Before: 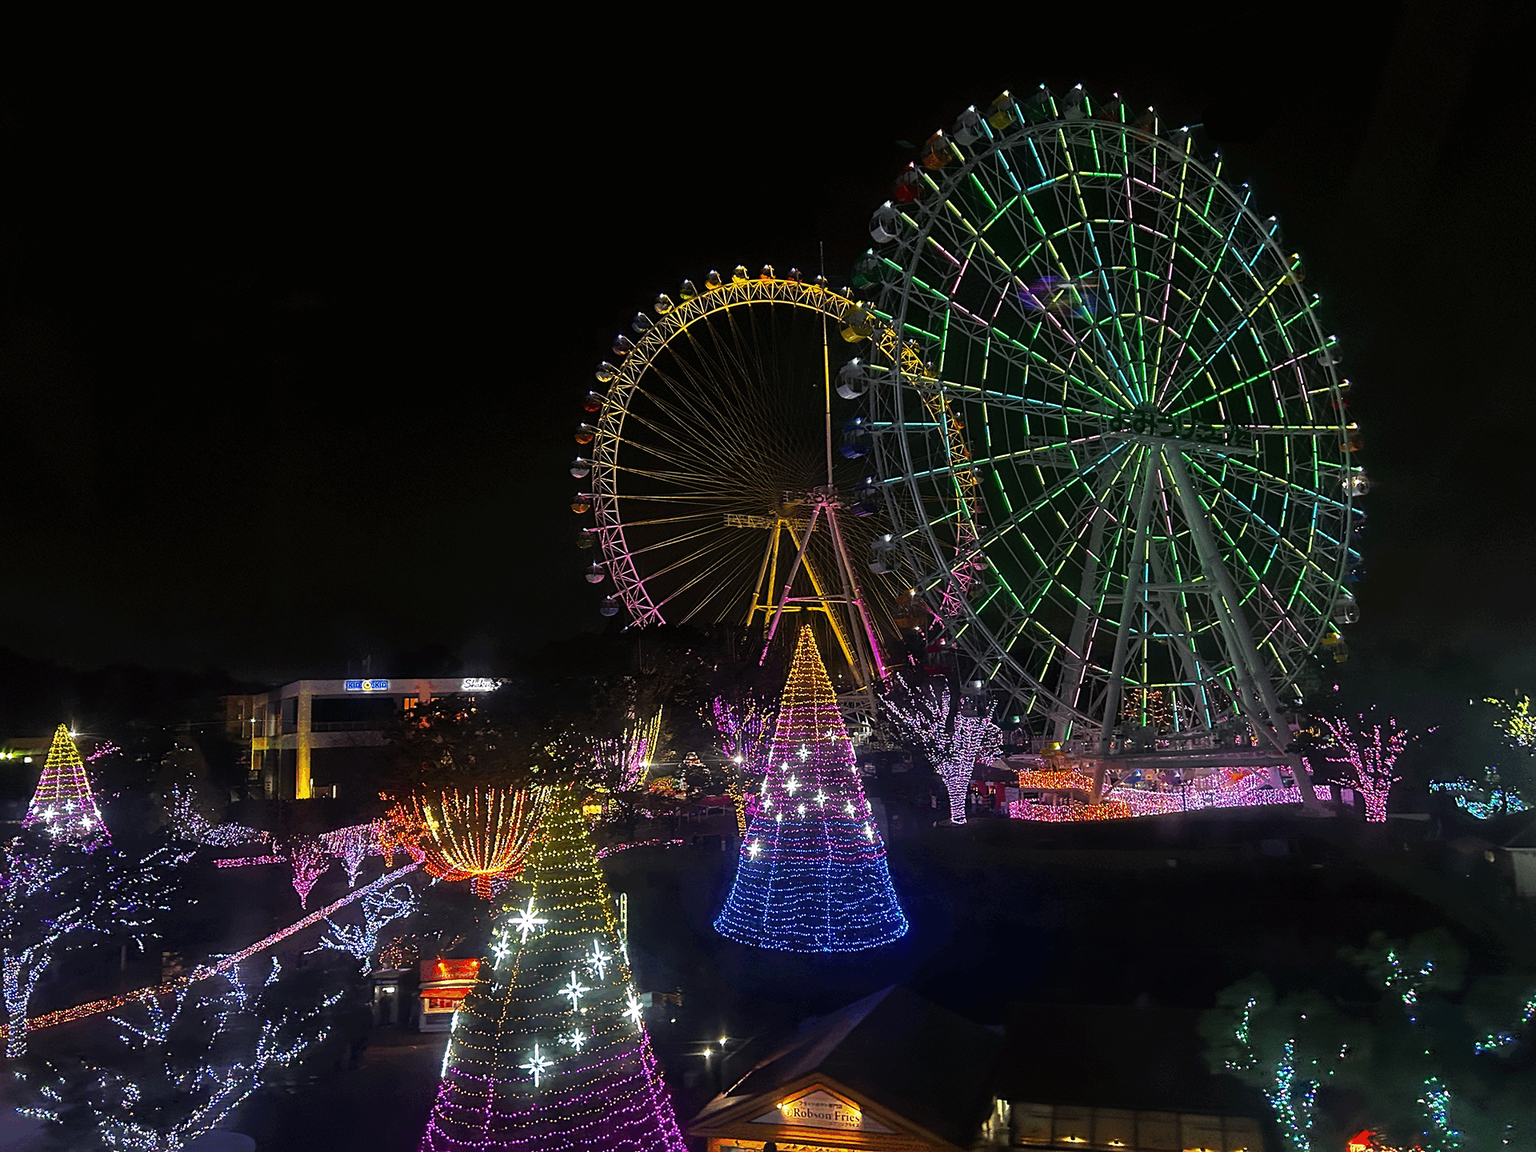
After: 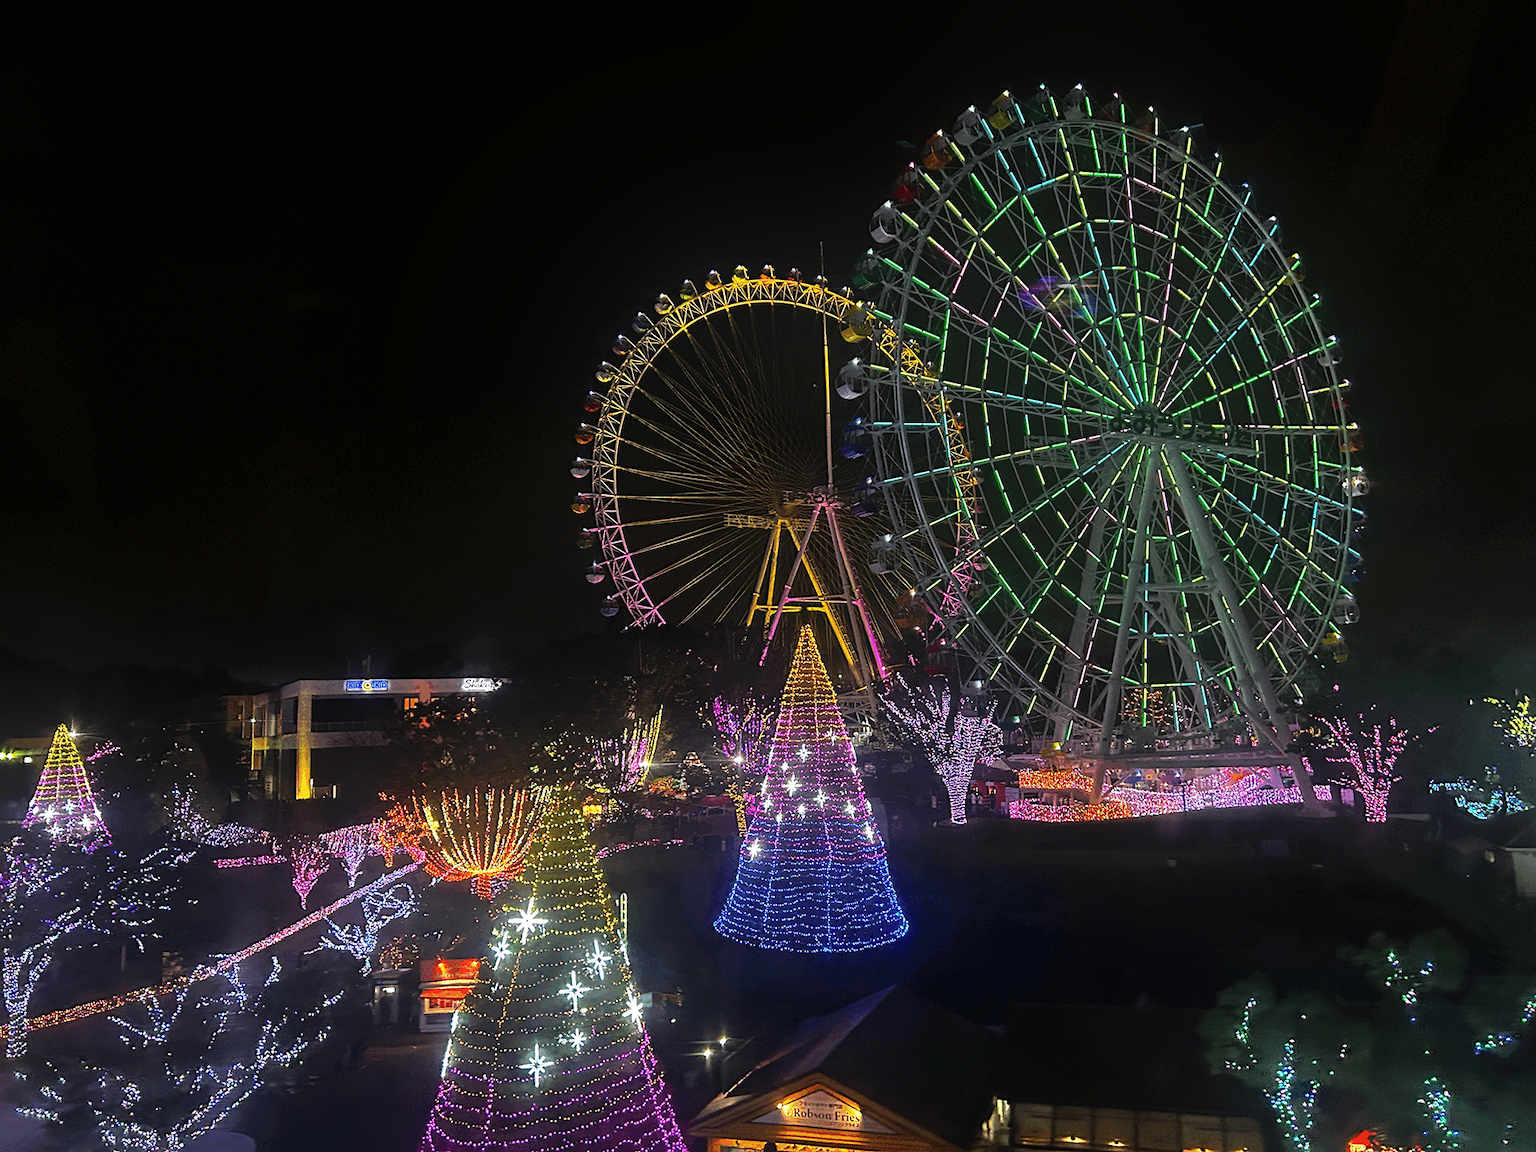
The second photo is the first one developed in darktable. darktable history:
bloom: threshold 82.5%, strength 16.25%
shadows and highlights: shadows 20.91, highlights -82.73, soften with gaussian
